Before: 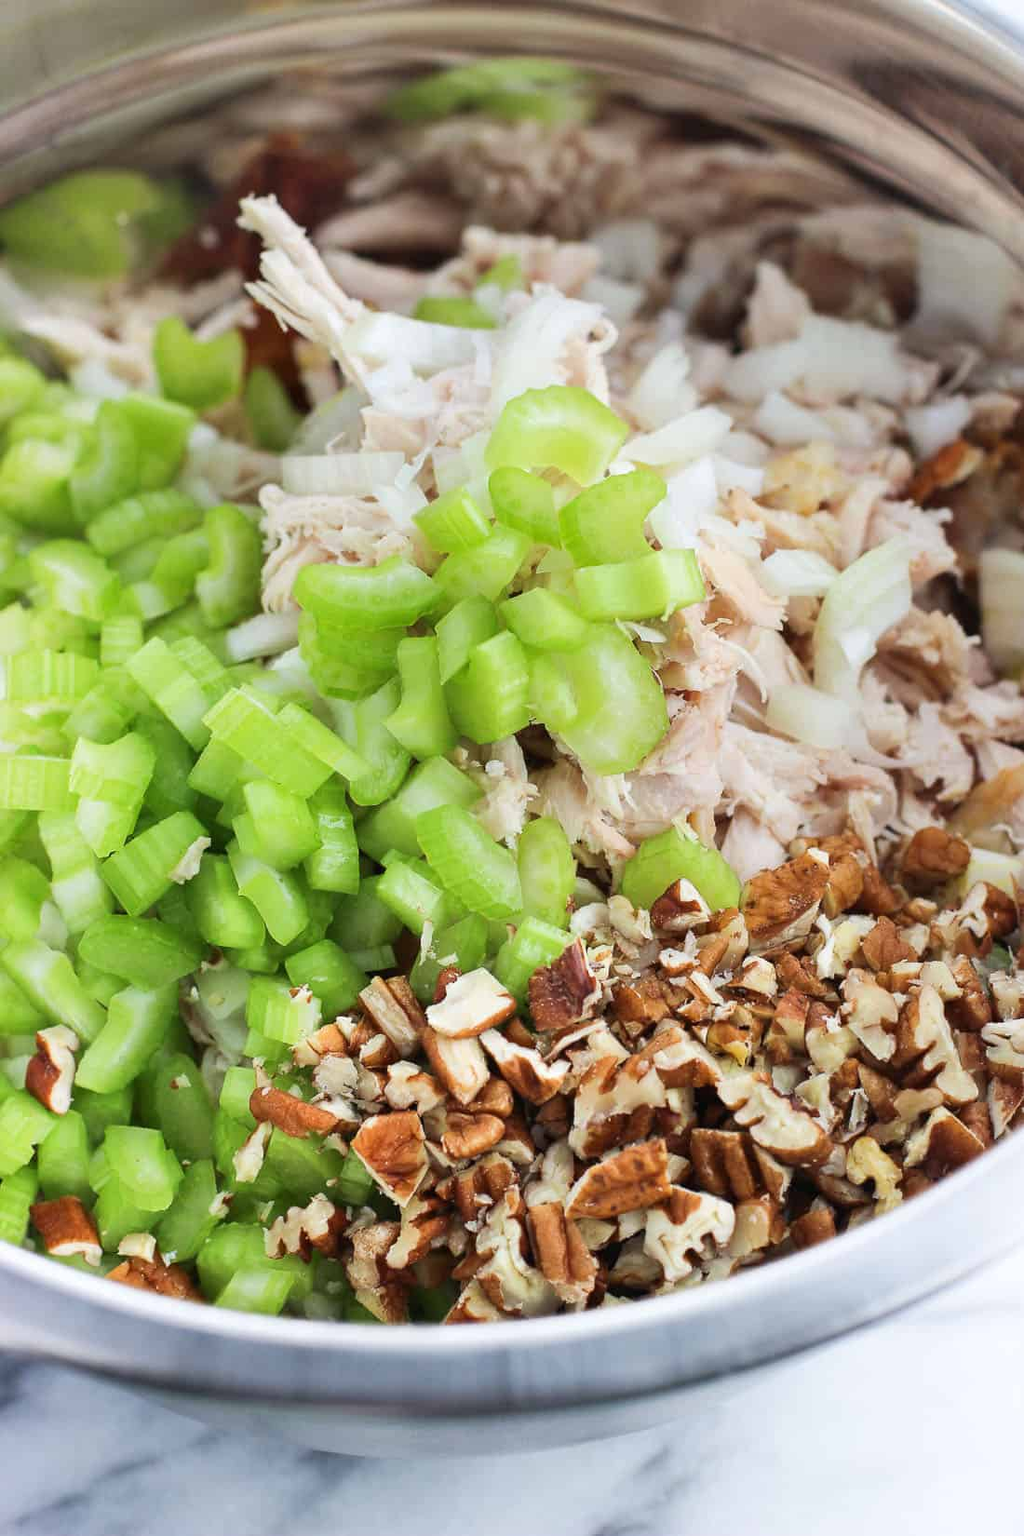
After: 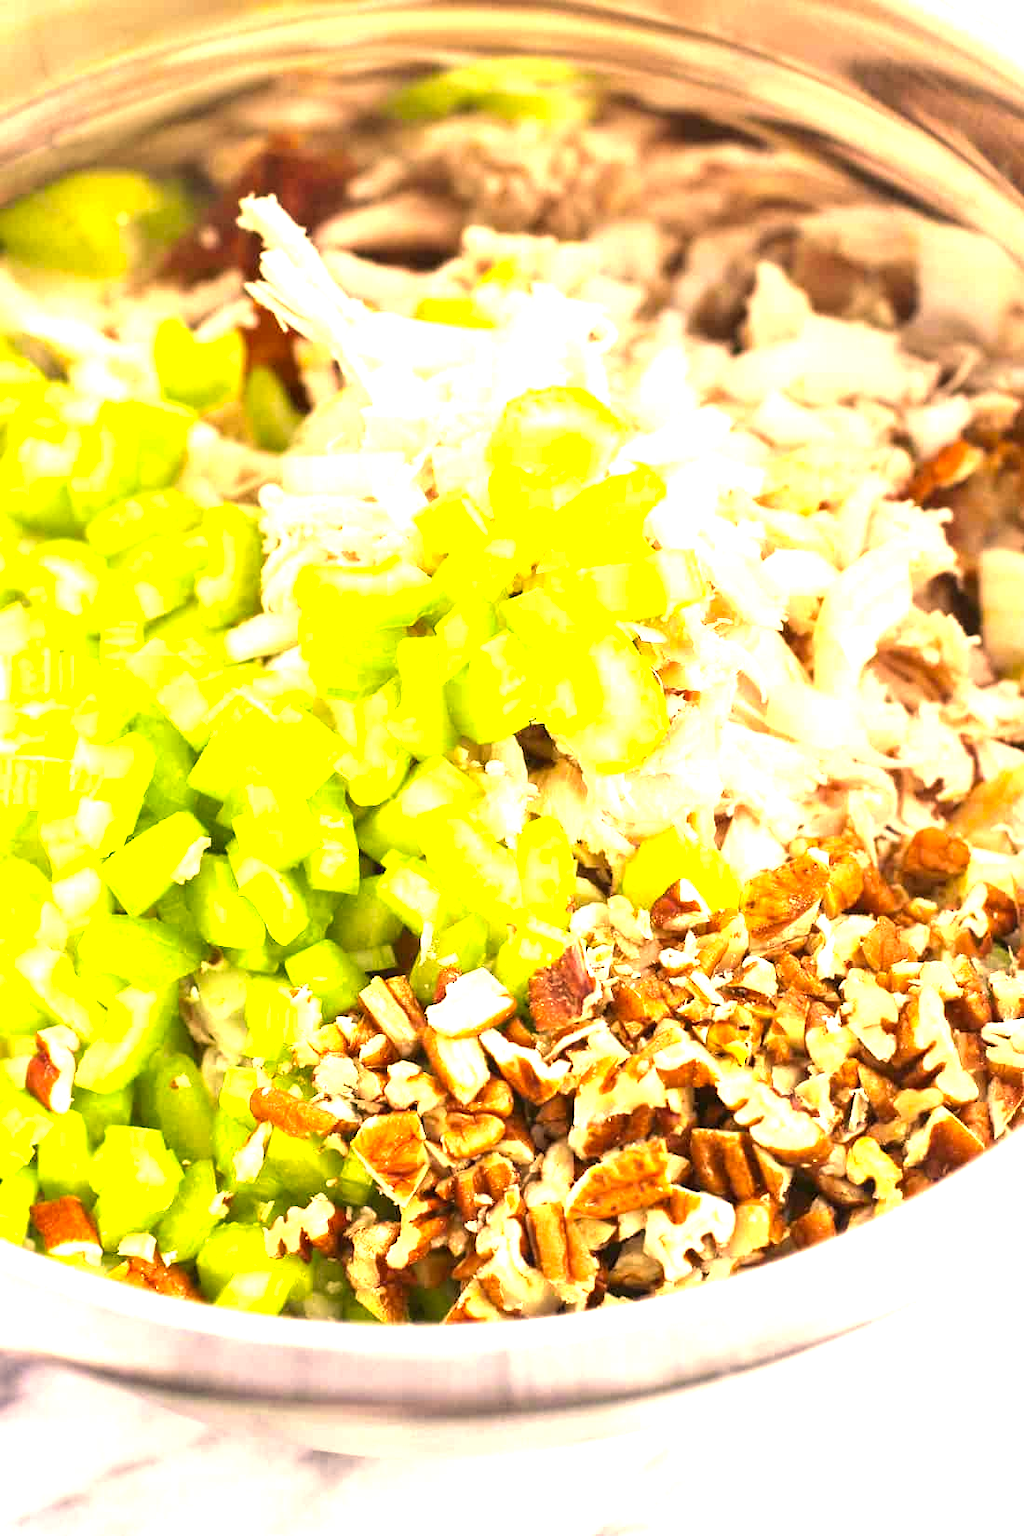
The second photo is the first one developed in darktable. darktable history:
exposure: black level correction 0, exposure 1.745 EV, compensate highlight preservation false
color correction: highlights a* 18.44, highlights b* 35.72, shadows a* 1.9, shadows b* 6.27, saturation 1.01
